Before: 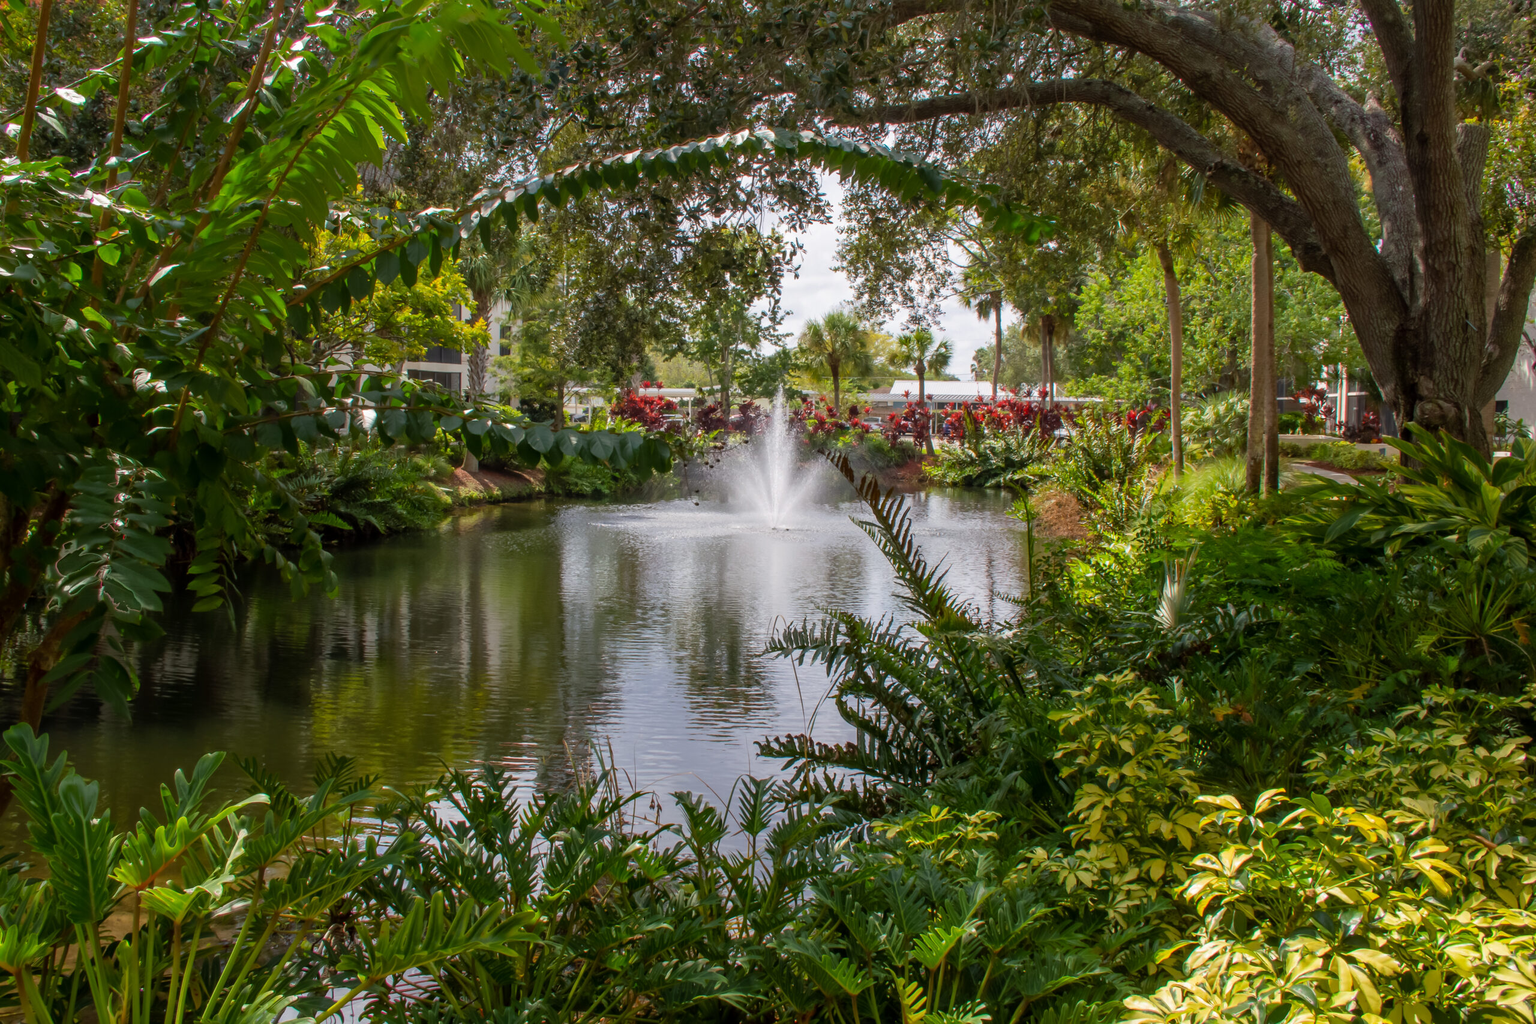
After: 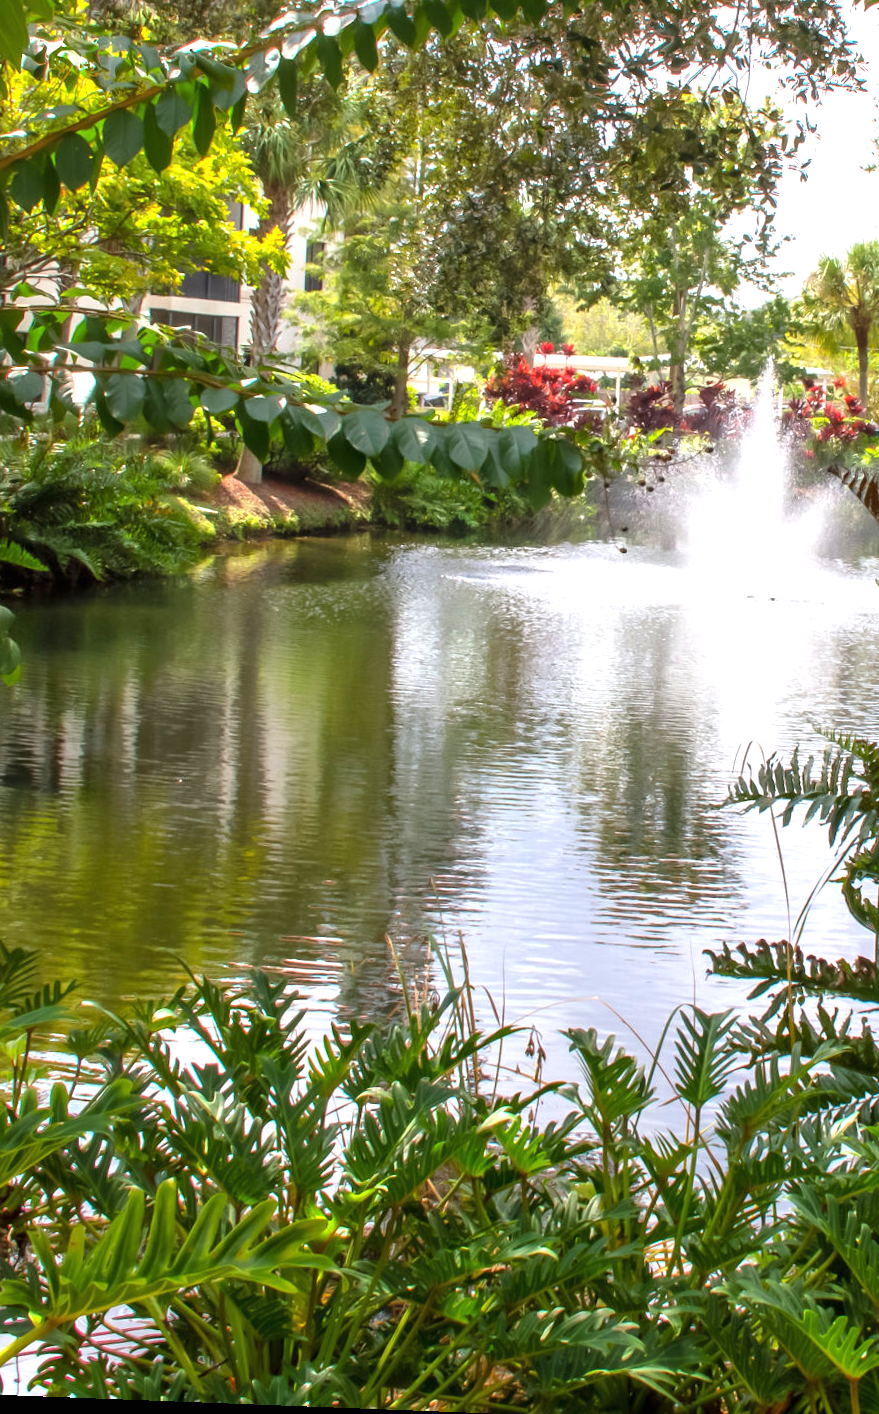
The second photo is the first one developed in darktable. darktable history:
rotate and perspective: rotation 2.17°, automatic cropping off
exposure: black level correction 0, exposure 1.2 EV, compensate exposure bias true, compensate highlight preservation false
crop and rotate: left 21.77%, top 18.528%, right 44.676%, bottom 2.997%
